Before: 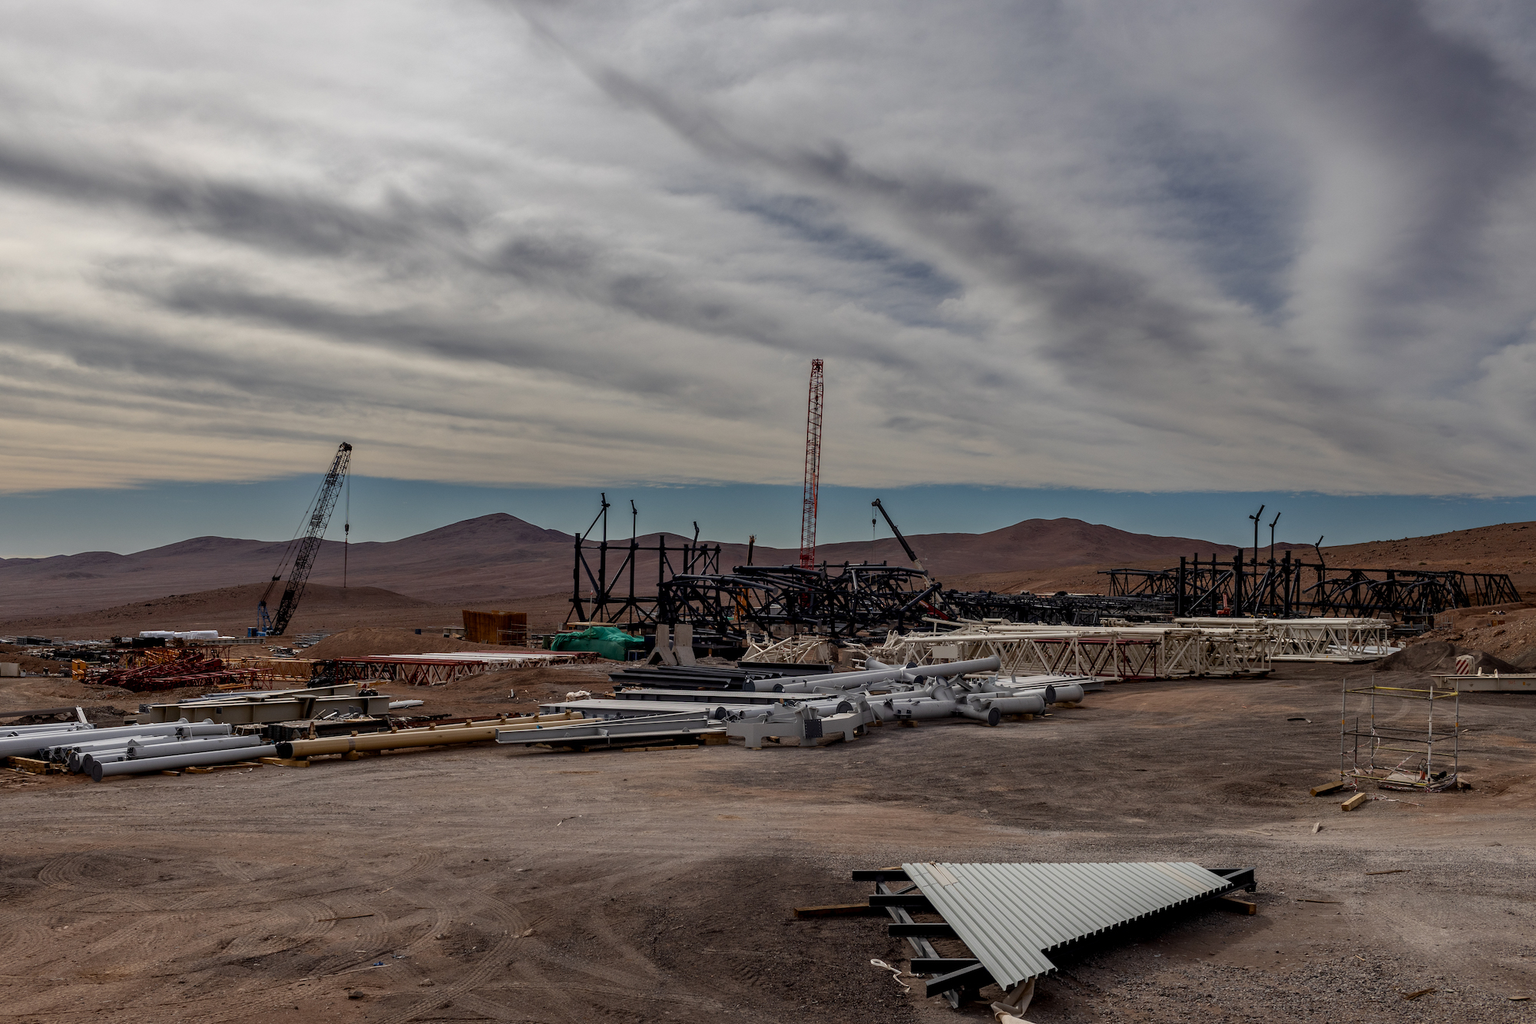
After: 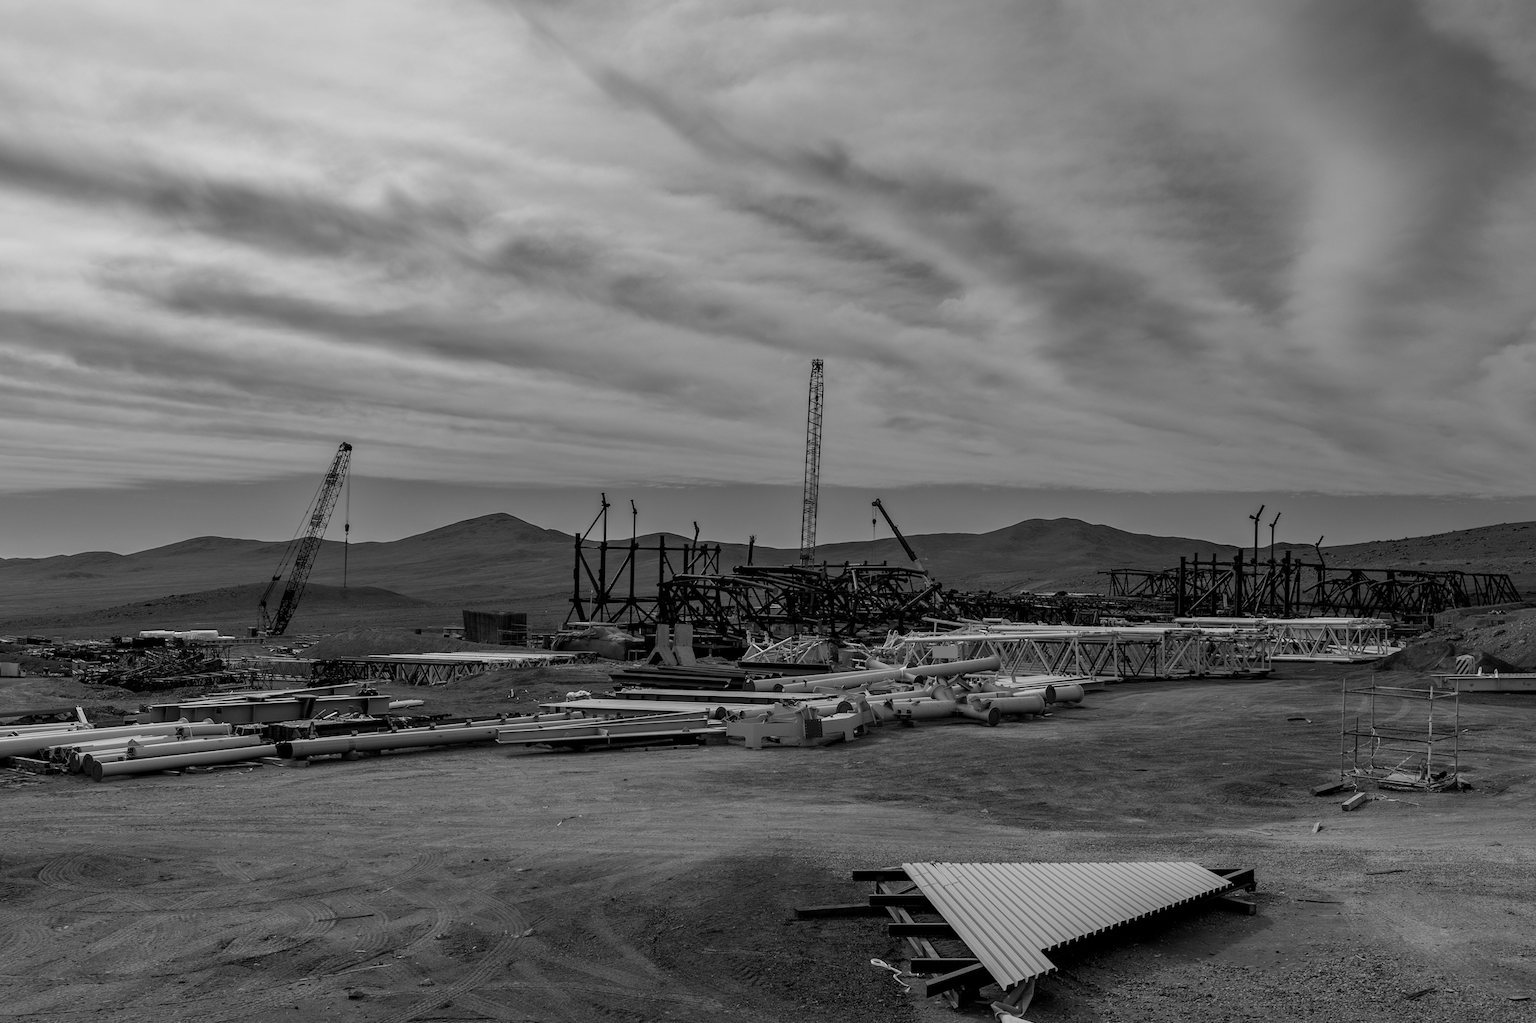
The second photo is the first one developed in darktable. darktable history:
color calibration: output gray [0.28, 0.41, 0.31, 0], gray › normalize channels true, illuminant same as pipeline (D50), adaptation XYZ, x 0.346, y 0.359, gamut compression 0
tone equalizer: on, module defaults
